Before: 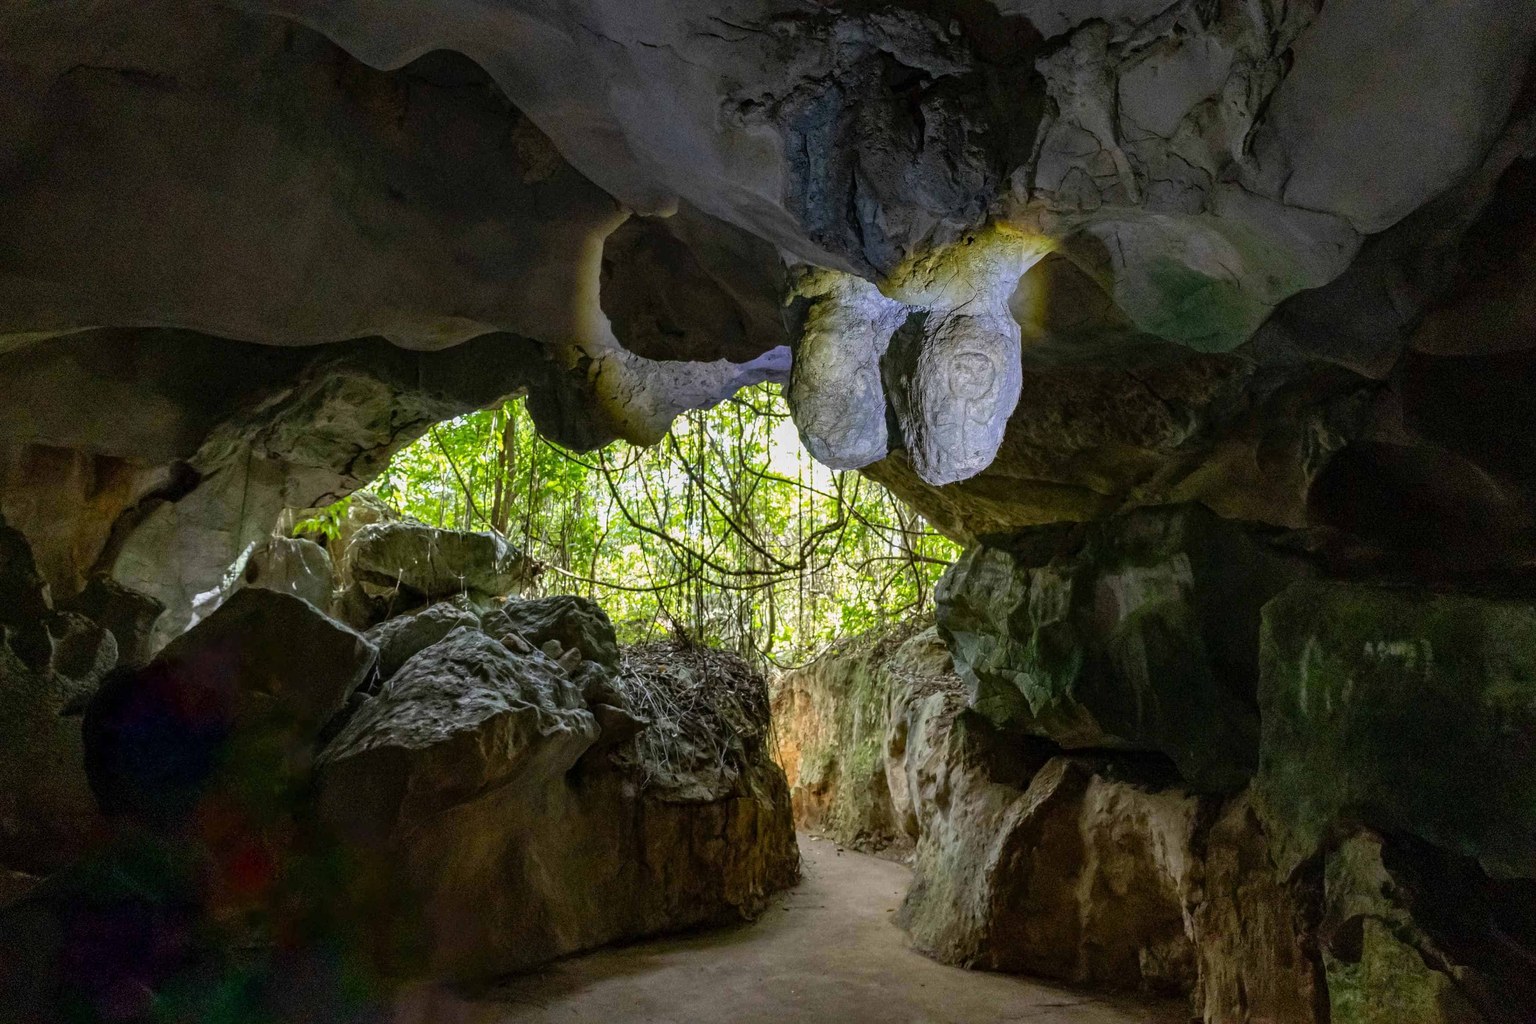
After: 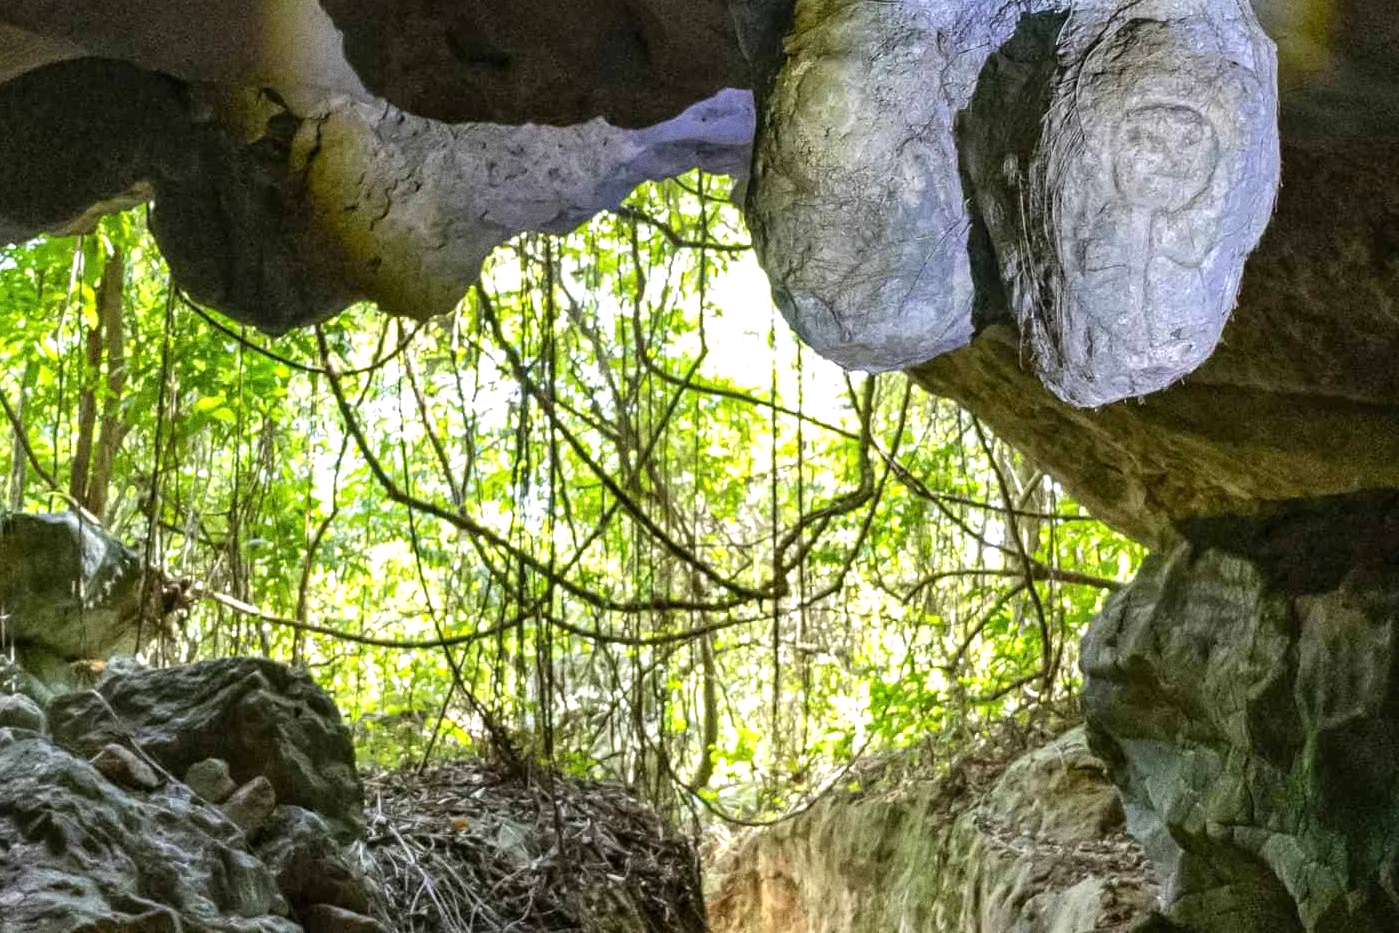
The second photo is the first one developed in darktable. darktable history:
grain: on, module defaults
exposure: black level correction 0, exposure 0.5 EV, compensate highlight preservation false
crop: left 30%, top 30%, right 30%, bottom 30%
